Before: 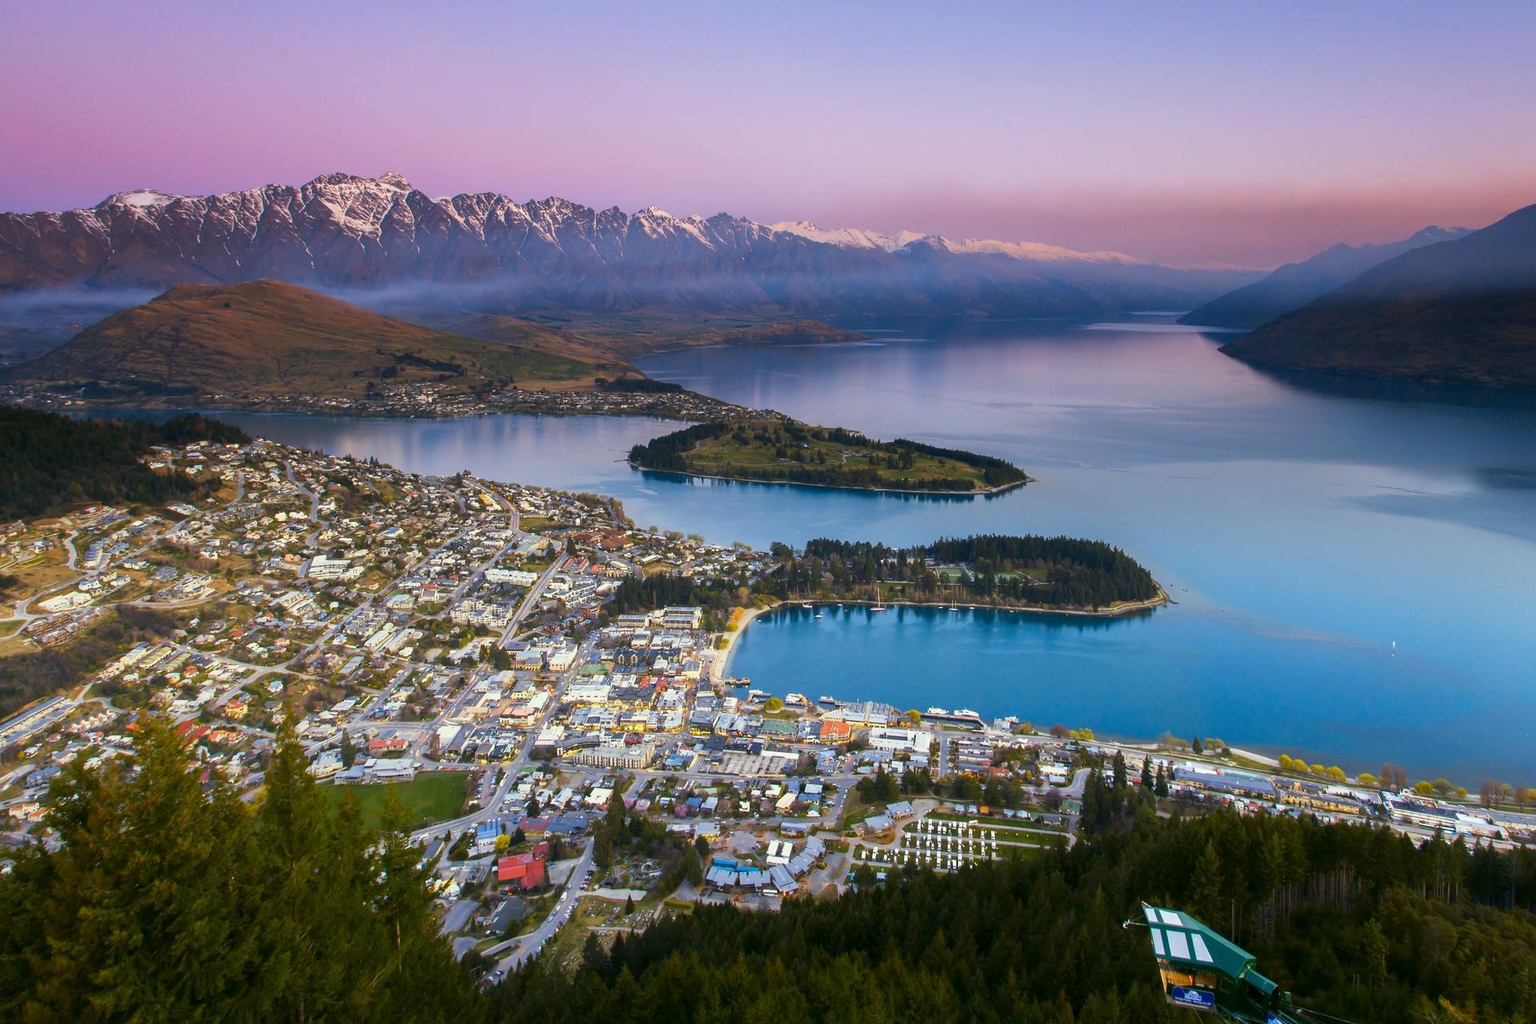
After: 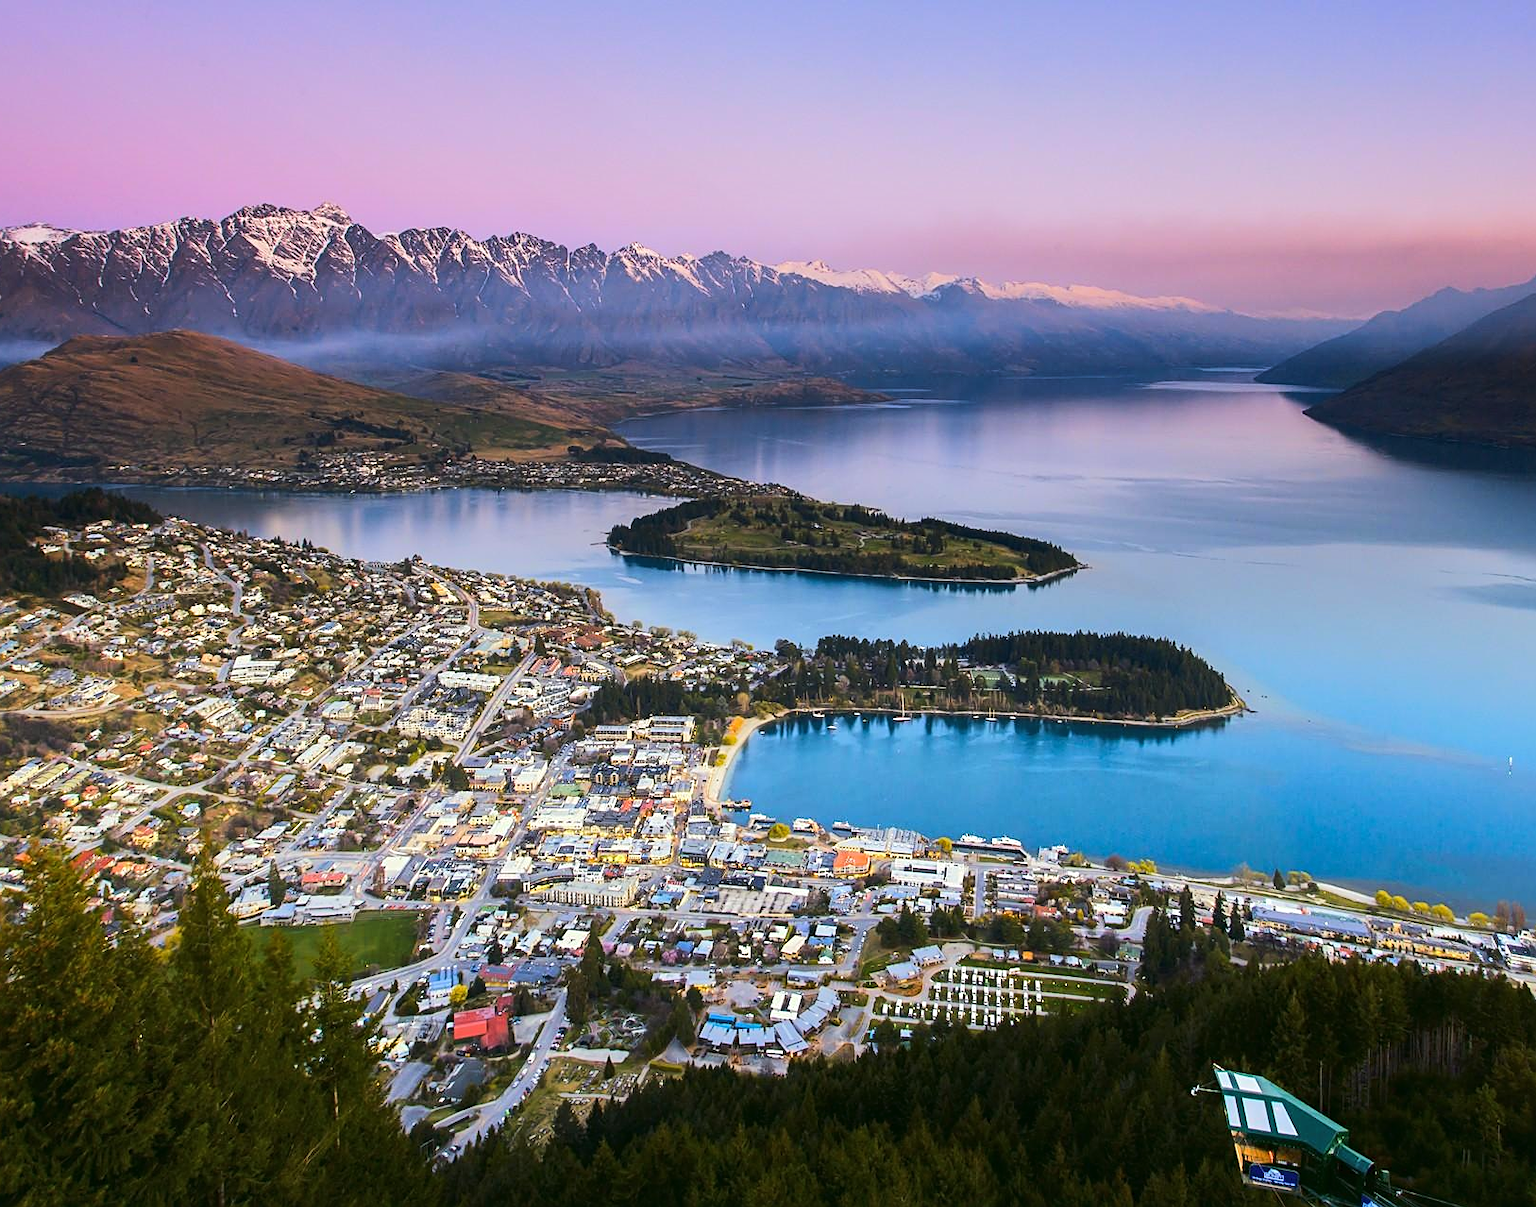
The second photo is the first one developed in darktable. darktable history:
shadows and highlights: shadows 11.21, white point adjustment 1.33, soften with gaussian
crop: left 7.401%, right 7.814%
tone curve: curves: ch0 [(0, 0) (0.003, 0.019) (0.011, 0.022) (0.025, 0.029) (0.044, 0.041) (0.069, 0.06) (0.1, 0.09) (0.136, 0.123) (0.177, 0.163) (0.224, 0.206) (0.277, 0.268) (0.335, 0.35) (0.399, 0.436) (0.468, 0.526) (0.543, 0.624) (0.623, 0.713) (0.709, 0.779) (0.801, 0.845) (0.898, 0.912) (1, 1)], color space Lab, linked channels, preserve colors none
sharpen: on, module defaults
